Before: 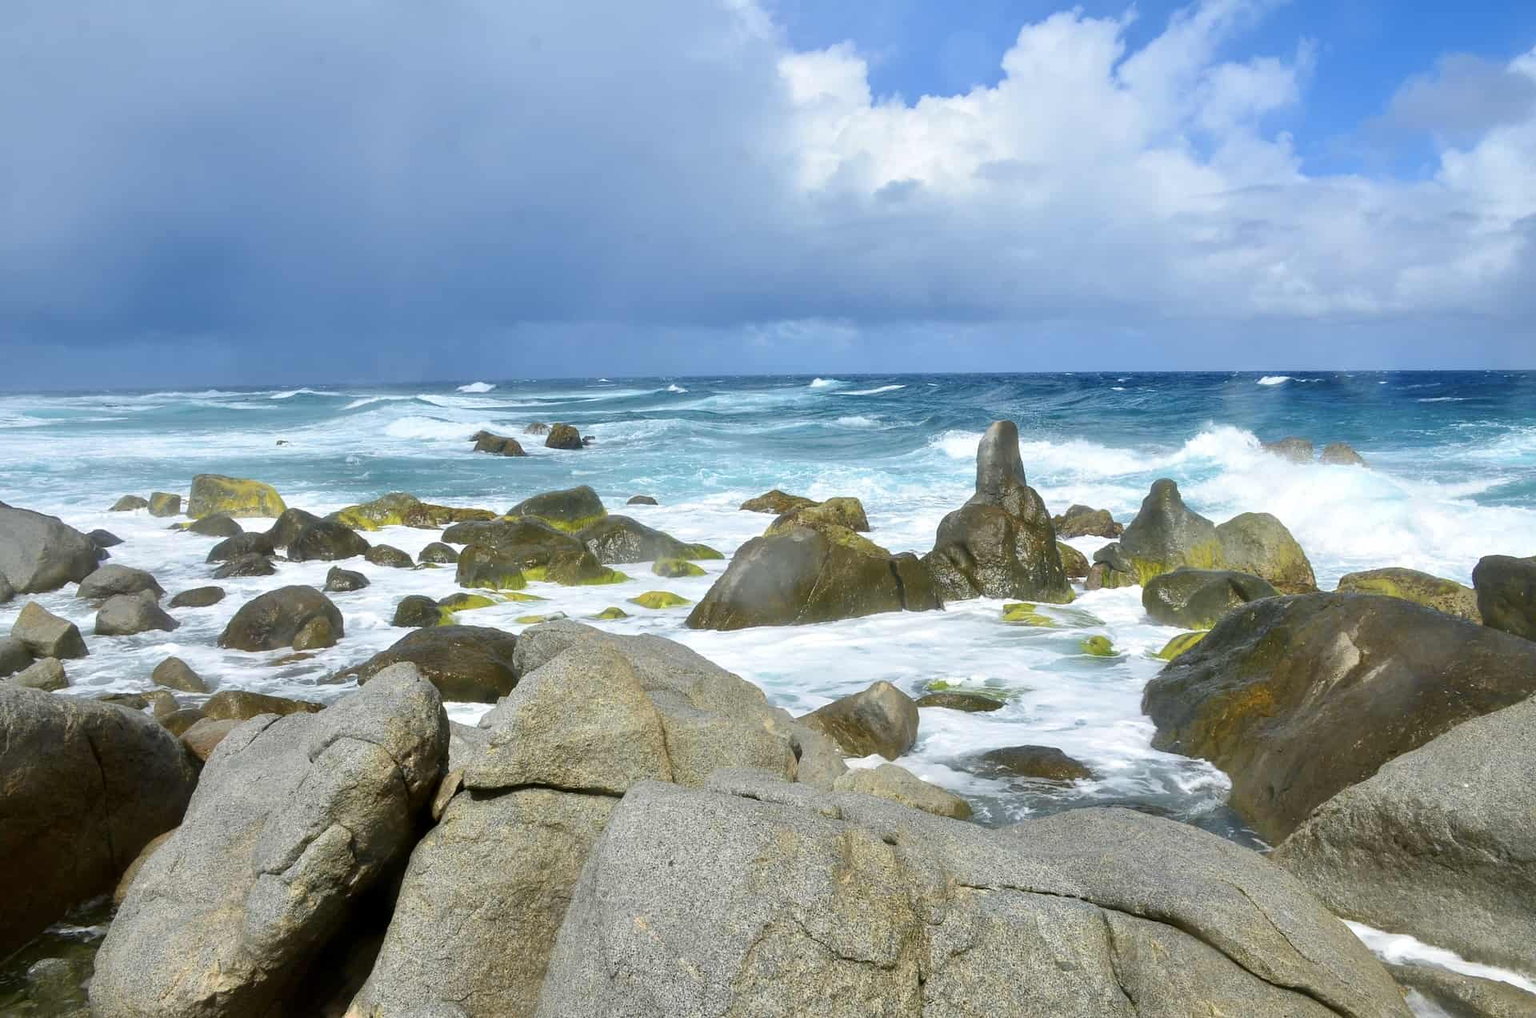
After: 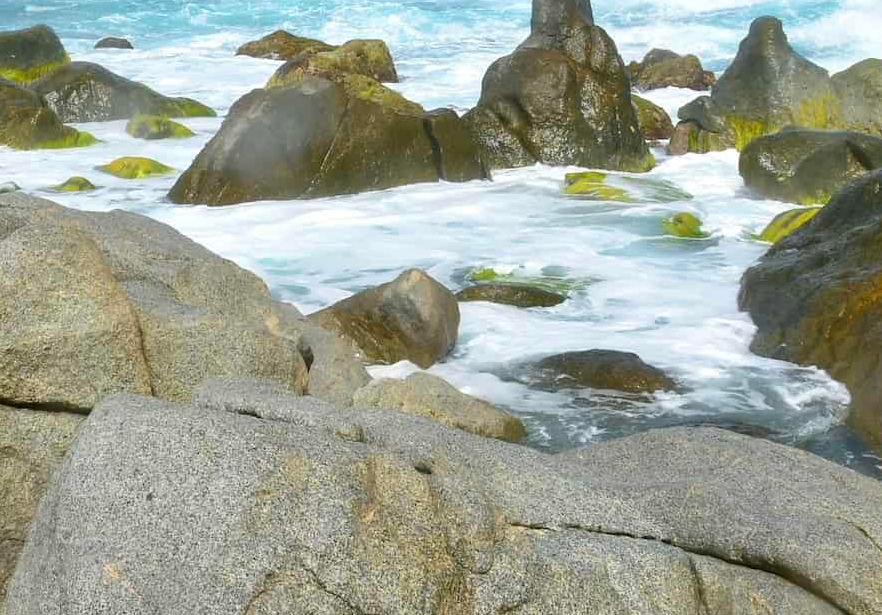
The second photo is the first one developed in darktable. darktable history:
crop: left 35.901%, top 45.818%, right 18.113%, bottom 5.811%
